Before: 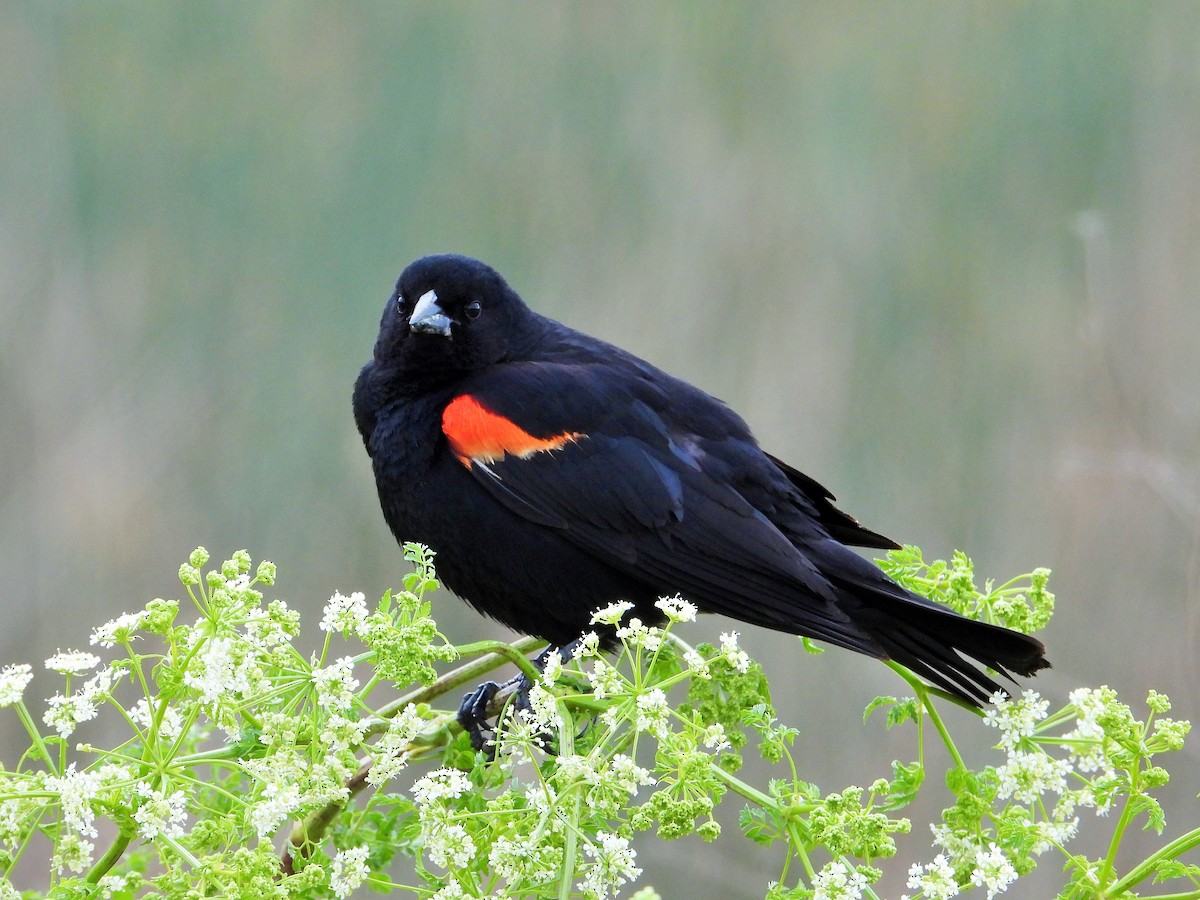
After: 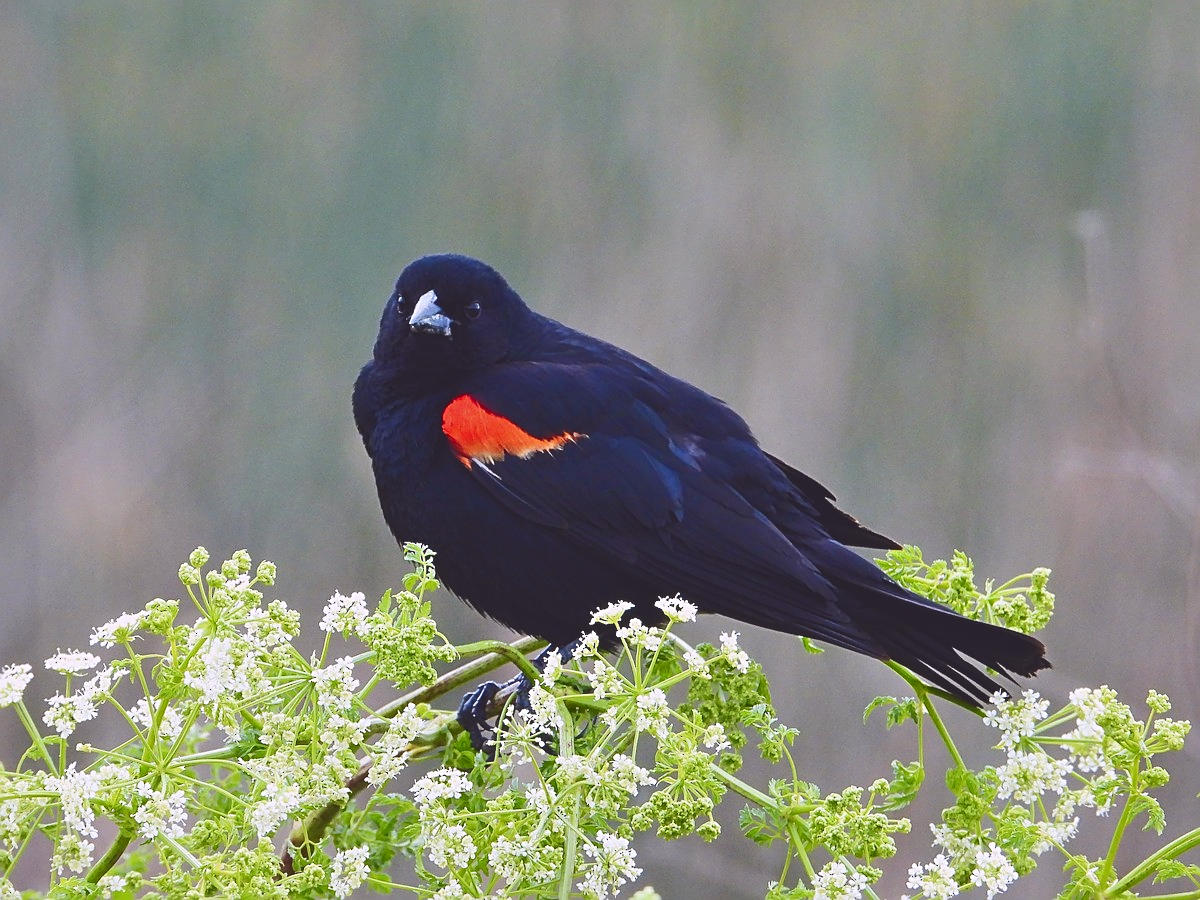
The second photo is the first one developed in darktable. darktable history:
sharpen: on, module defaults
tone curve: curves: ch0 [(0, 0.142) (0.384, 0.314) (0.752, 0.711) (0.991, 0.95)]; ch1 [(0.006, 0.129) (0.346, 0.384) (1, 1)]; ch2 [(0.003, 0.057) (0.261, 0.248) (1, 1)], color space Lab, independent channels
